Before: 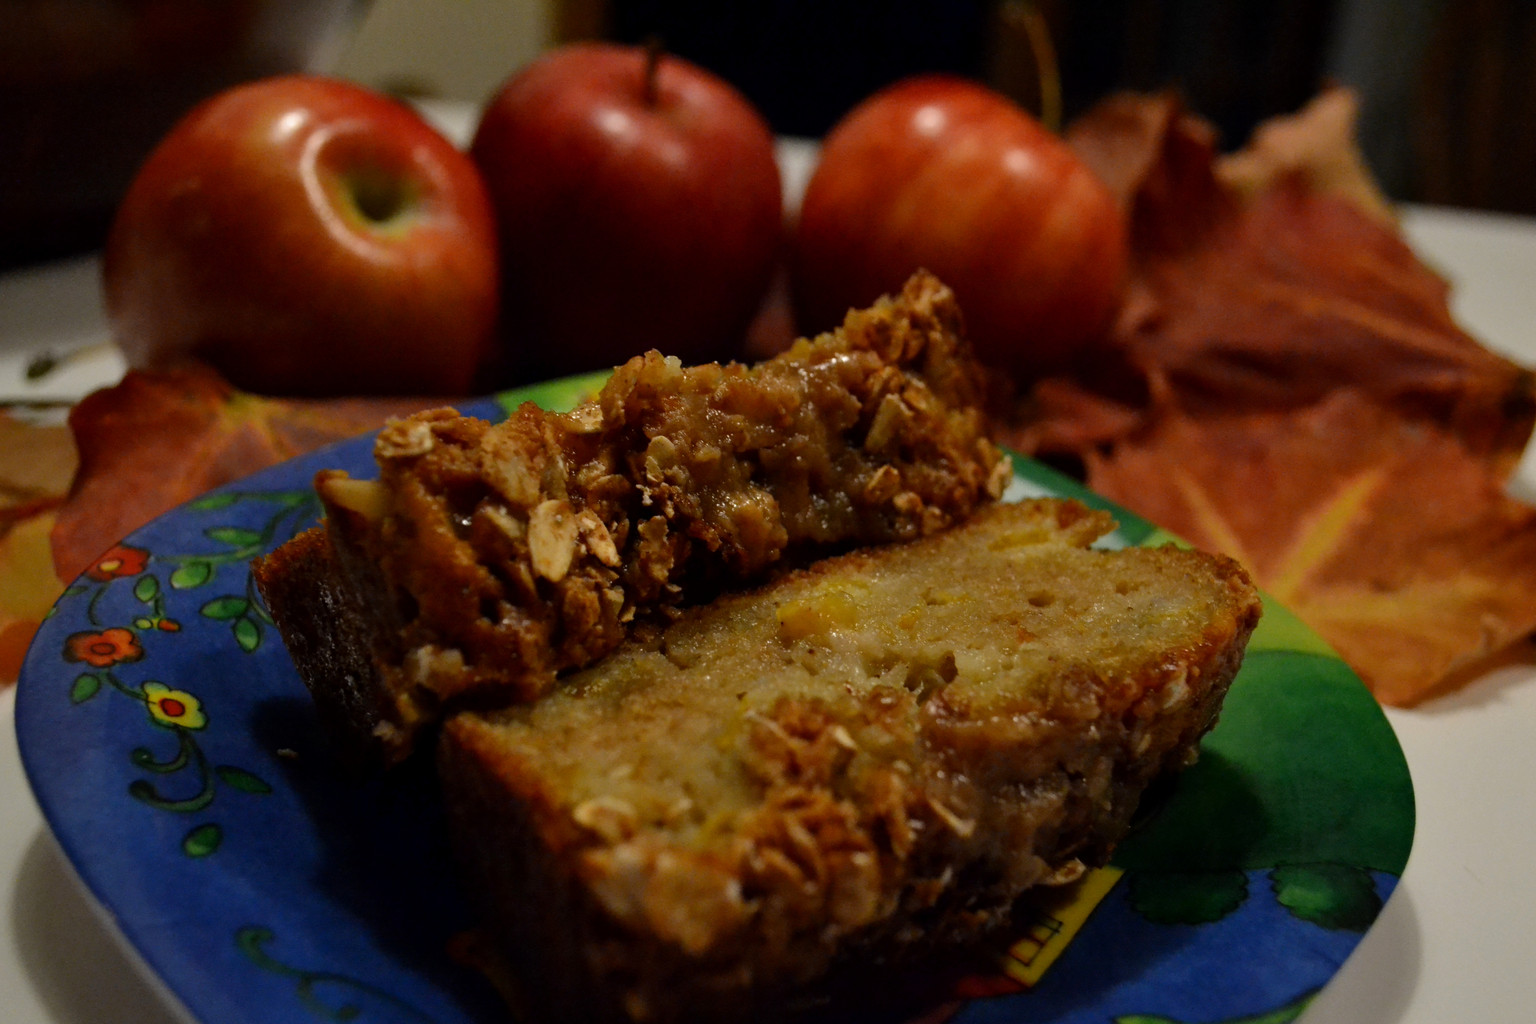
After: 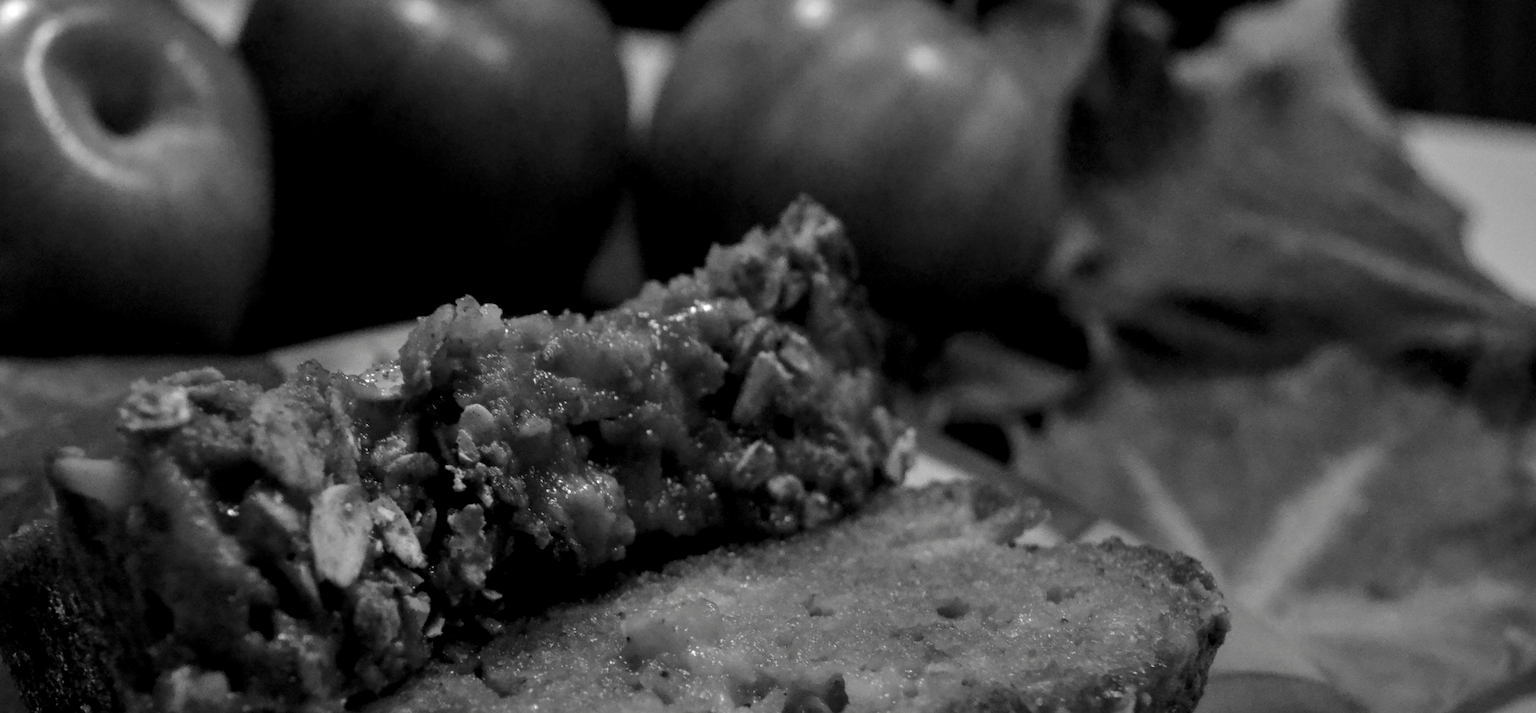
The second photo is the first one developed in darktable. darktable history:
contrast brightness saturation: saturation -0.995
color calibration: illuminant same as pipeline (D50), adaptation XYZ, x 0.346, y 0.358, temperature 5010.06 K
local contrast: detail 130%
crop: left 18.305%, top 11.106%, right 1.885%, bottom 33.302%
